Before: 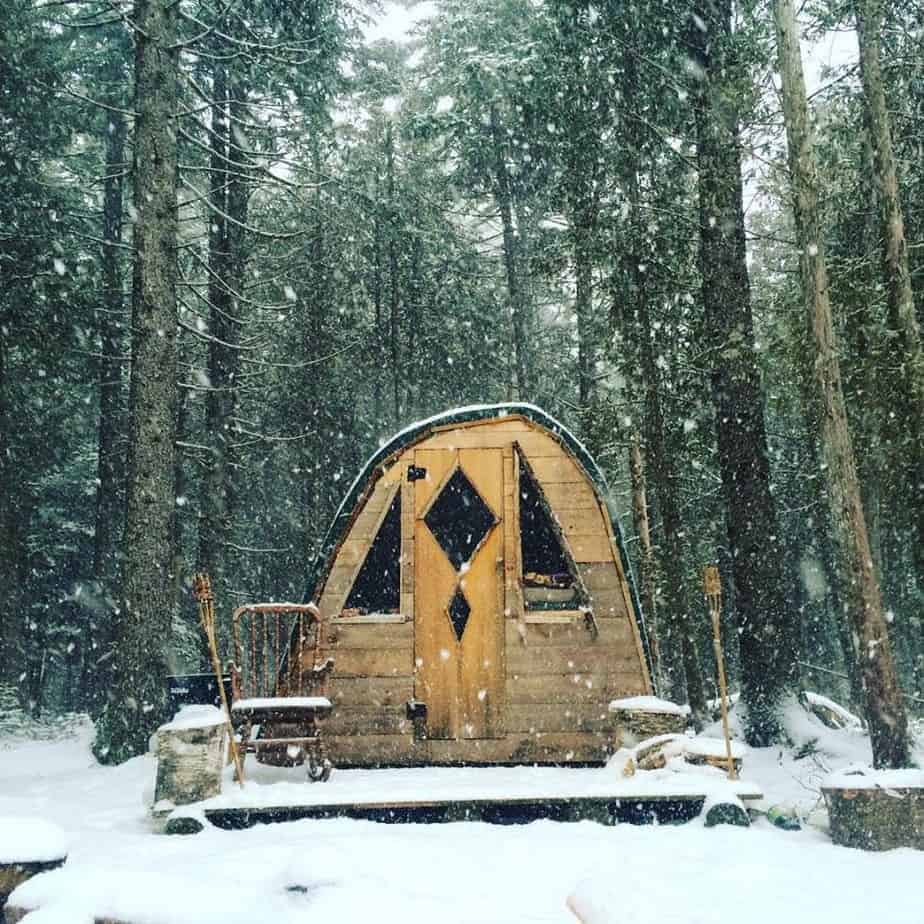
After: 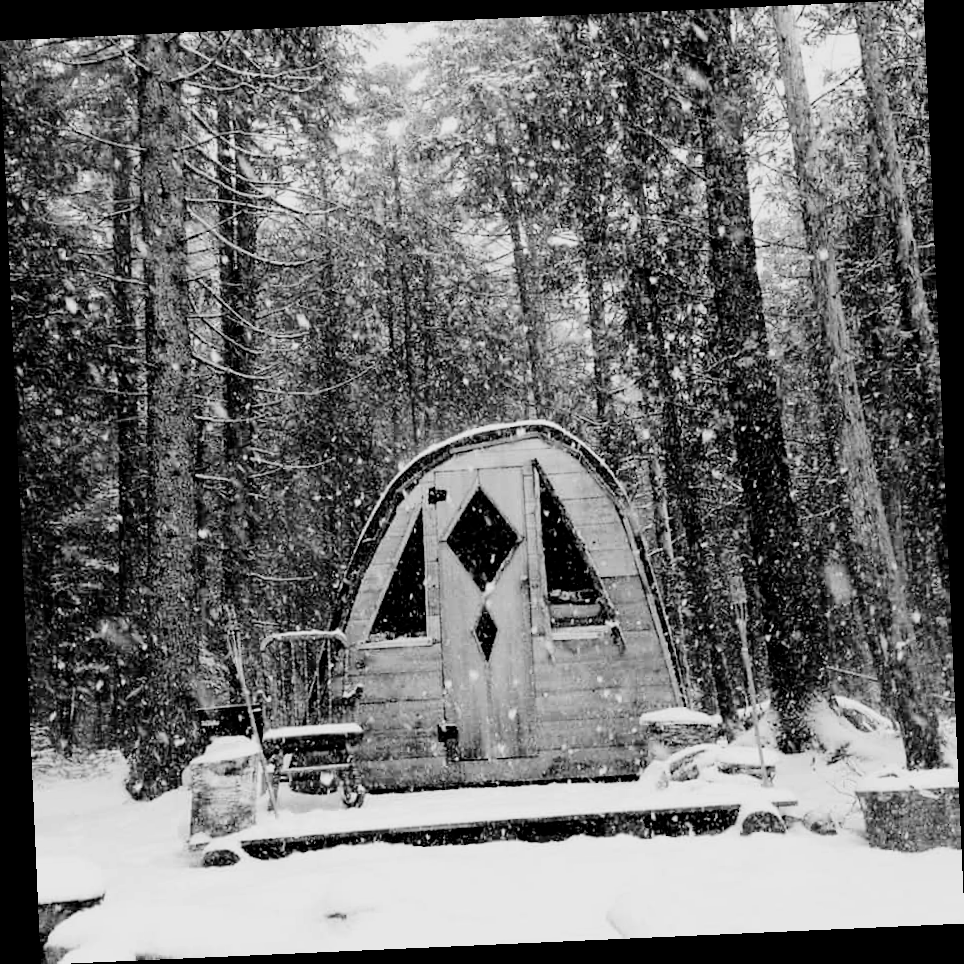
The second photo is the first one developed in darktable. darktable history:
rgb levels: levels [[0.013, 0.434, 0.89], [0, 0.5, 1], [0, 0.5, 1]]
monochrome: on, module defaults
rotate and perspective: rotation -2.56°, automatic cropping off
filmic rgb: black relative exposure -5 EV, hardness 2.88, contrast 1.3, highlights saturation mix -30%
